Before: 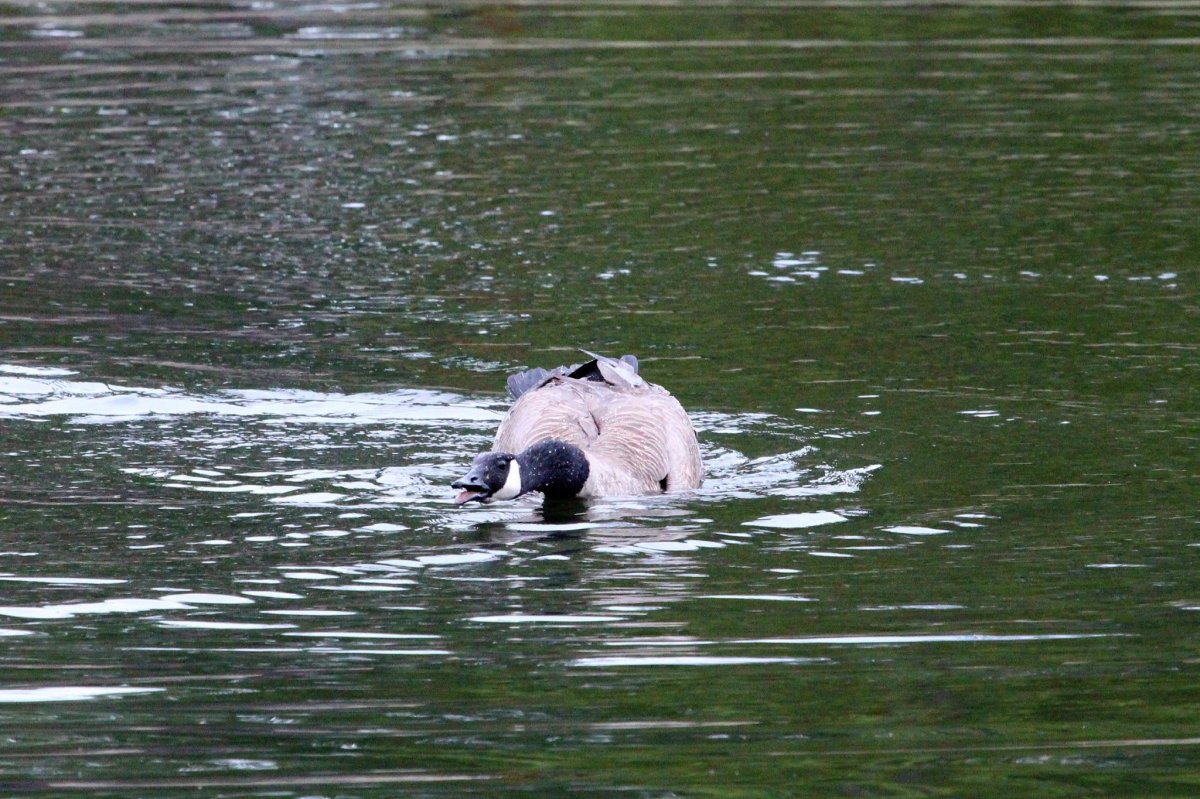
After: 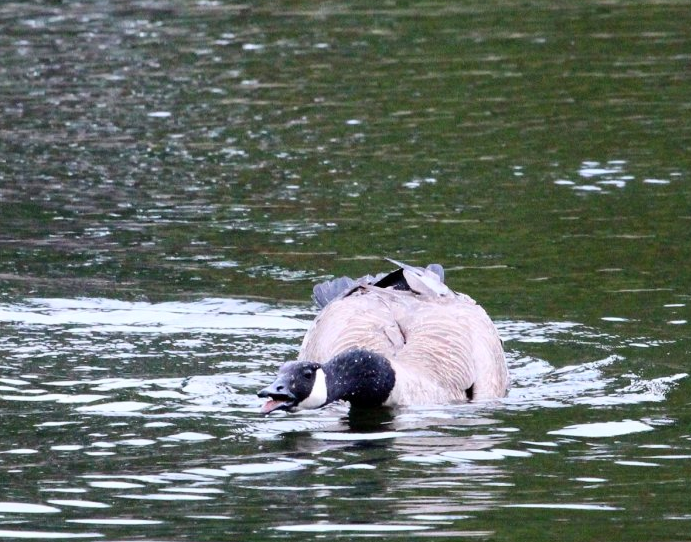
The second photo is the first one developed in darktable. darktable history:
contrast brightness saturation: contrast 0.148, brightness 0.051
crop: left 16.233%, top 11.401%, right 26.14%, bottom 20.652%
